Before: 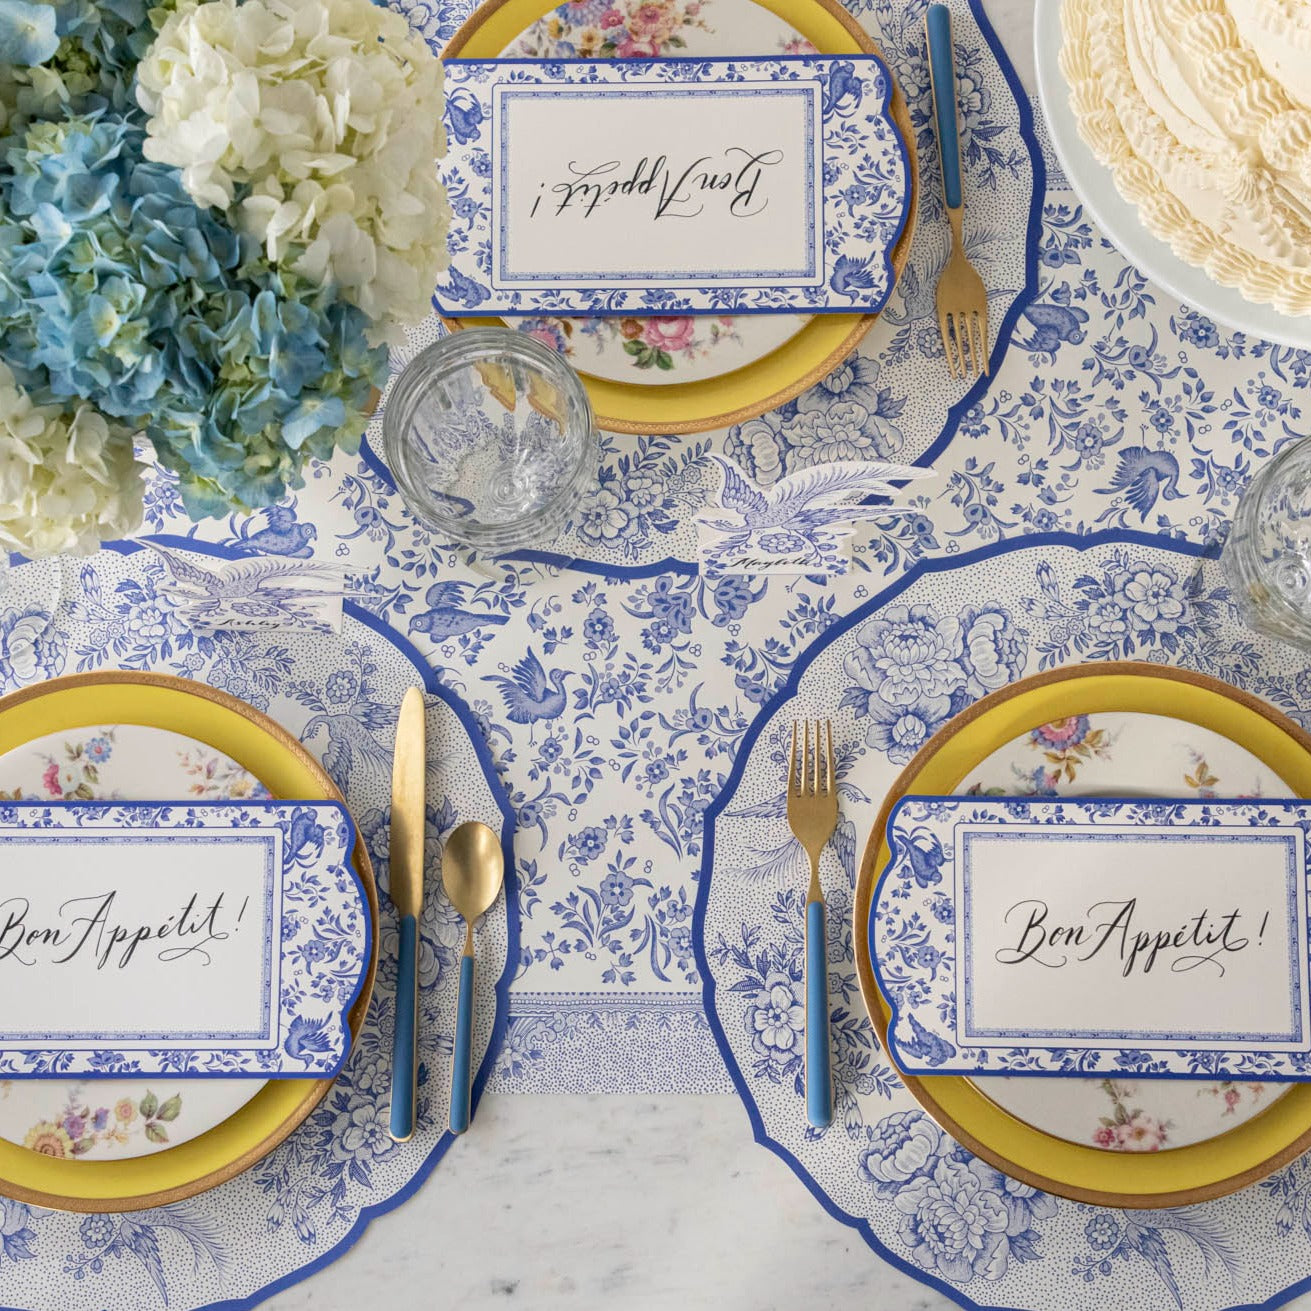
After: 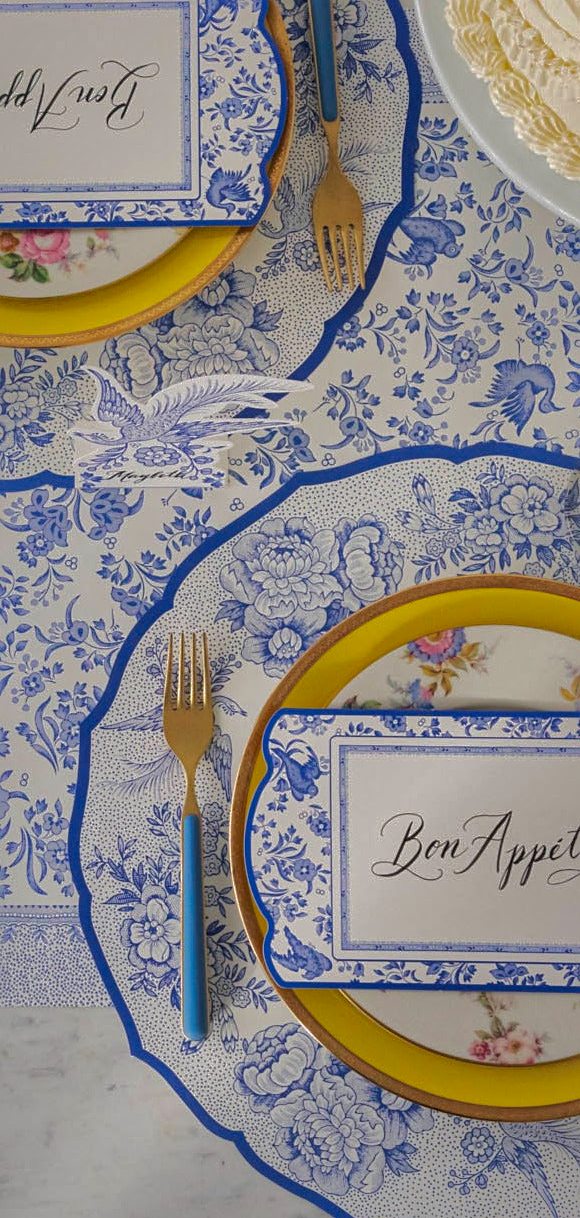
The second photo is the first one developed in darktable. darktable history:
crop: left 47.628%, top 6.643%, right 7.874%
sharpen: amount 0.2
tone curve: curves: ch0 [(0, 0) (0.003, 0.012) (0.011, 0.015) (0.025, 0.02) (0.044, 0.032) (0.069, 0.044) (0.1, 0.063) (0.136, 0.085) (0.177, 0.121) (0.224, 0.159) (0.277, 0.207) (0.335, 0.261) (0.399, 0.328) (0.468, 0.41) (0.543, 0.506) (0.623, 0.609) (0.709, 0.719) (0.801, 0.82) (0.898, 0.907) (1, 1)], preserve colors none
shadows and highlights: shadows 38.43, highlights -74.54
